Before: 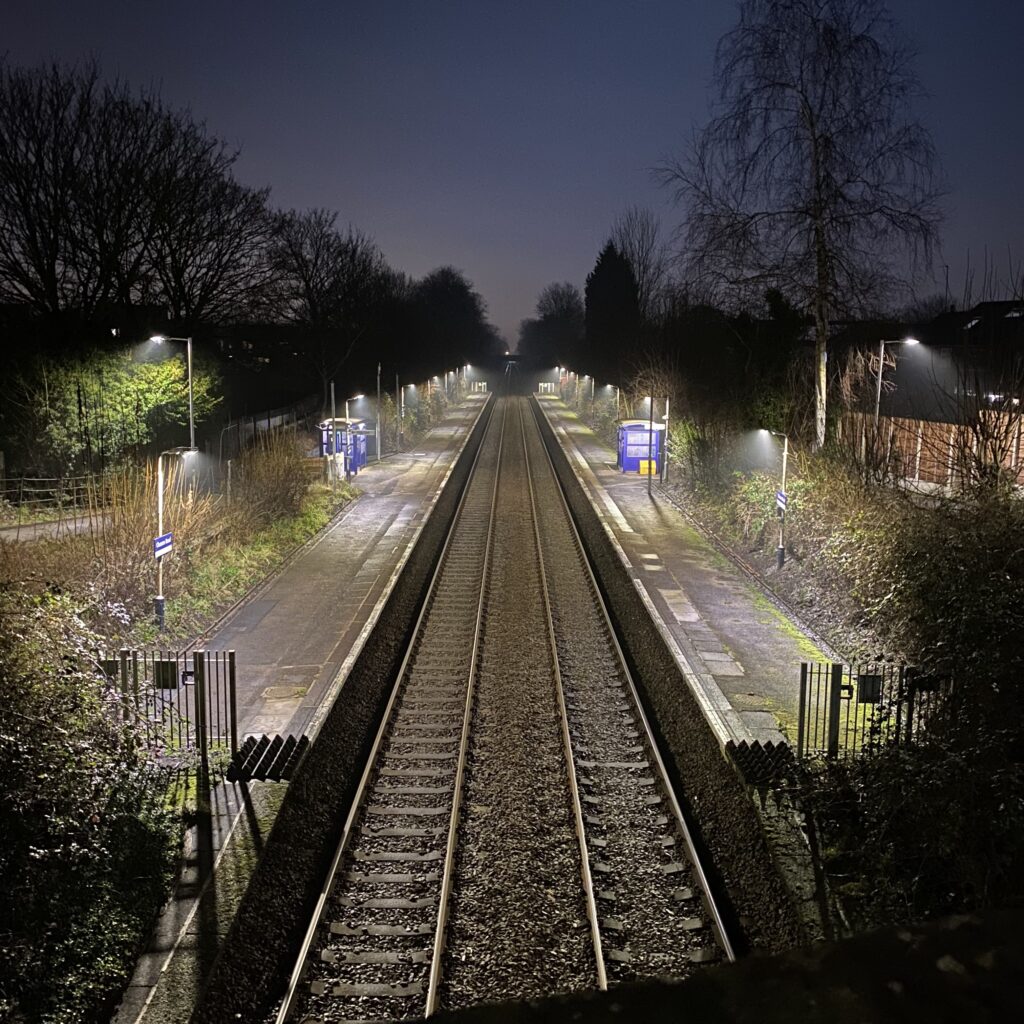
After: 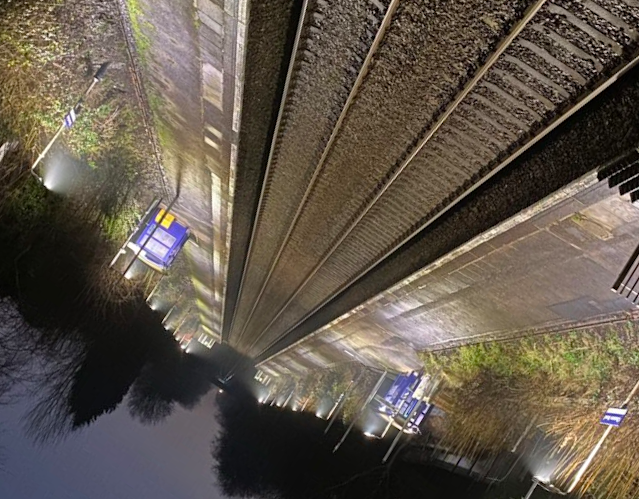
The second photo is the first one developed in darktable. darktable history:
crop and rotate: angle 147.14°, left 9.216%, top 15.578%, right 4.391%, bottom 16.978%
